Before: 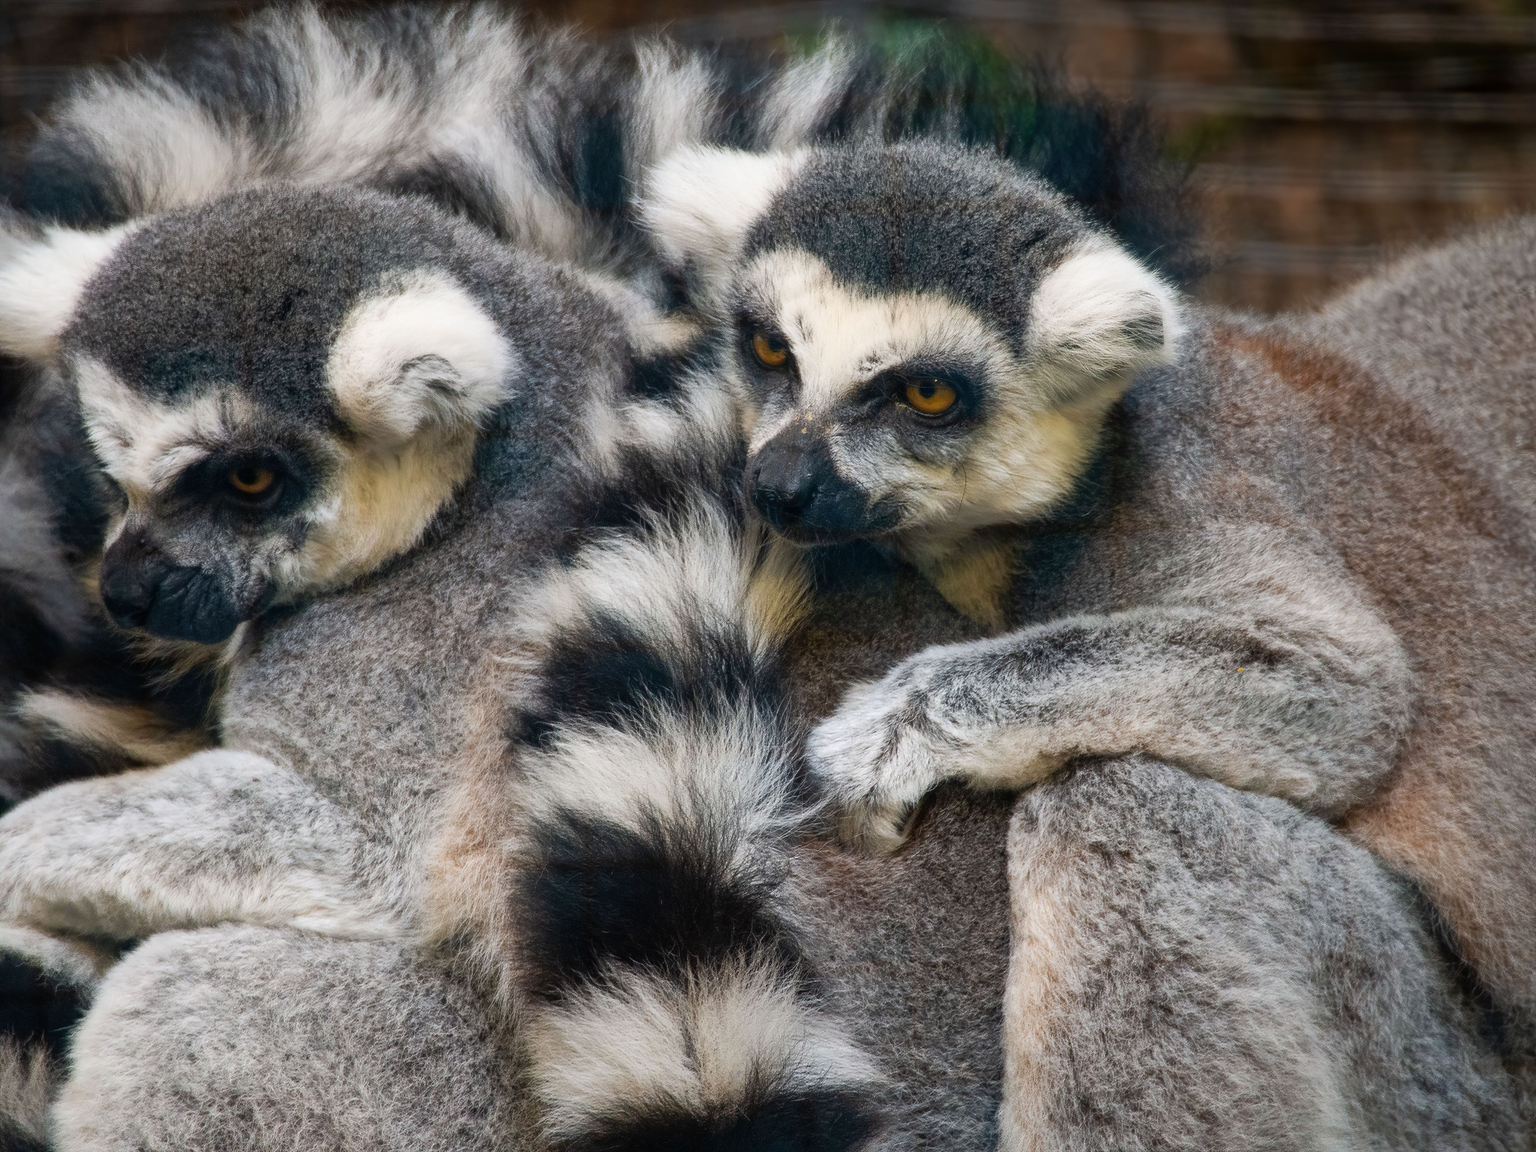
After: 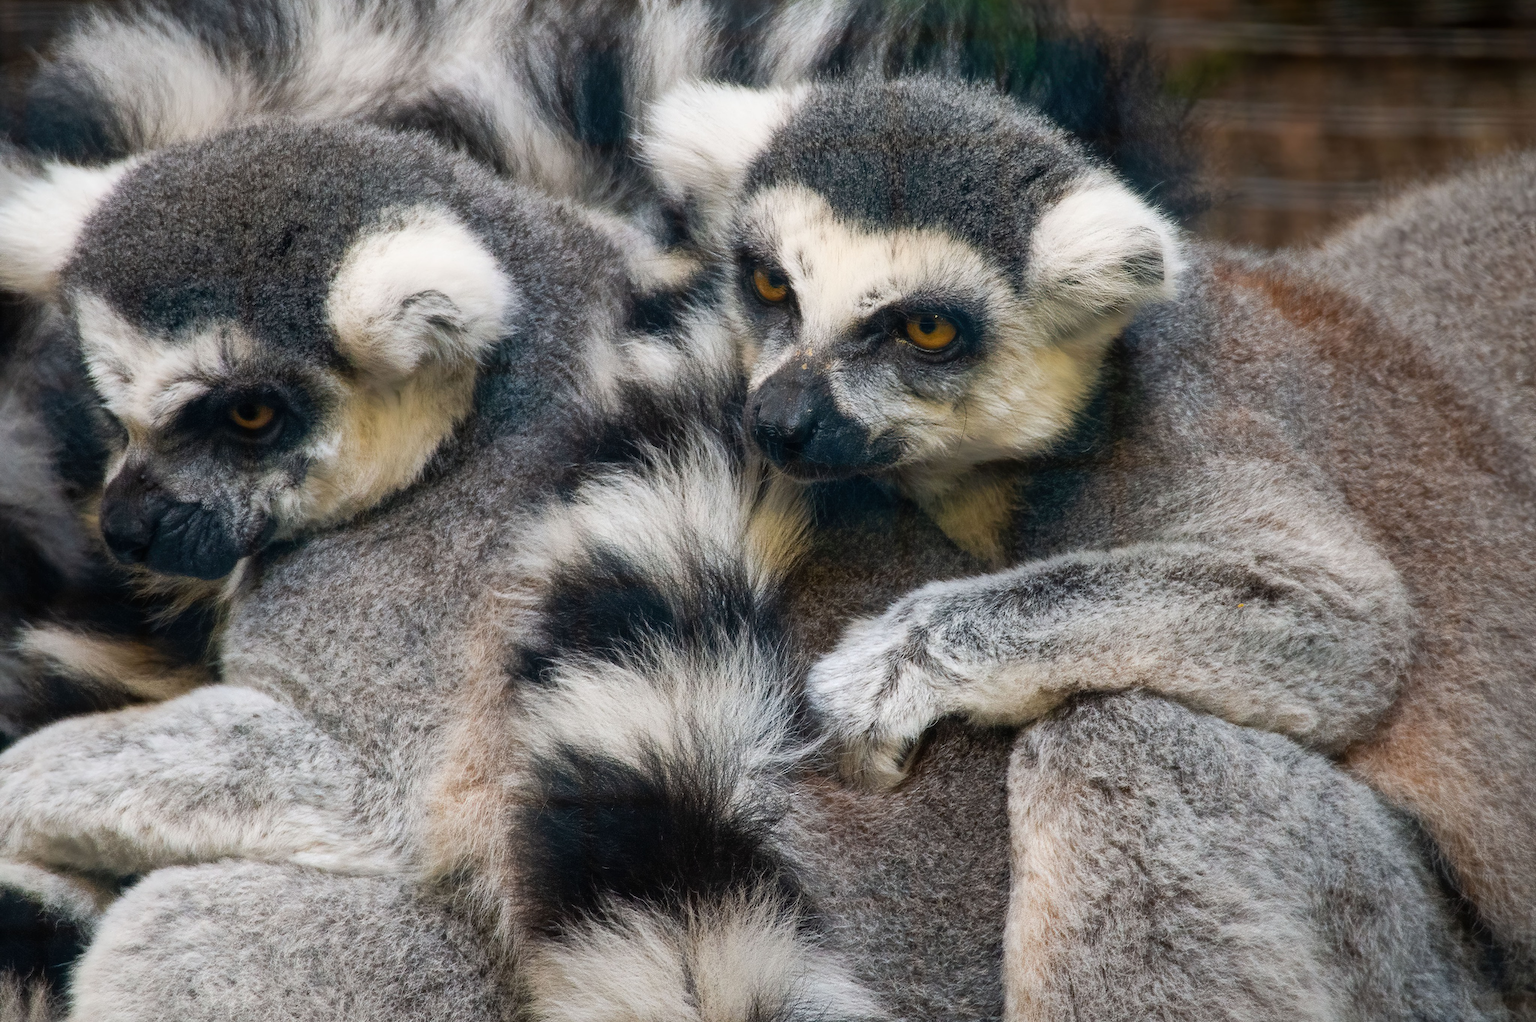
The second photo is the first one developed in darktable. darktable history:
exposure: compensate highlight preservation false
crop and rotate: top 5.609%, bottom 5.609%
